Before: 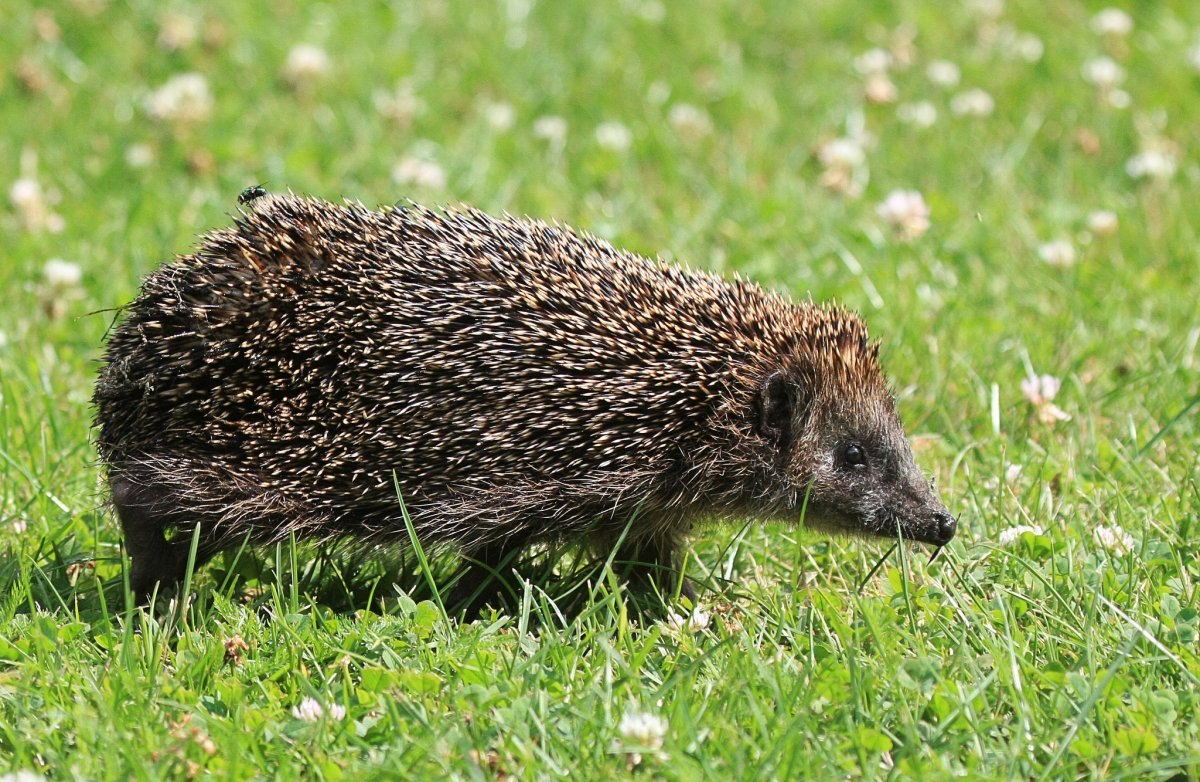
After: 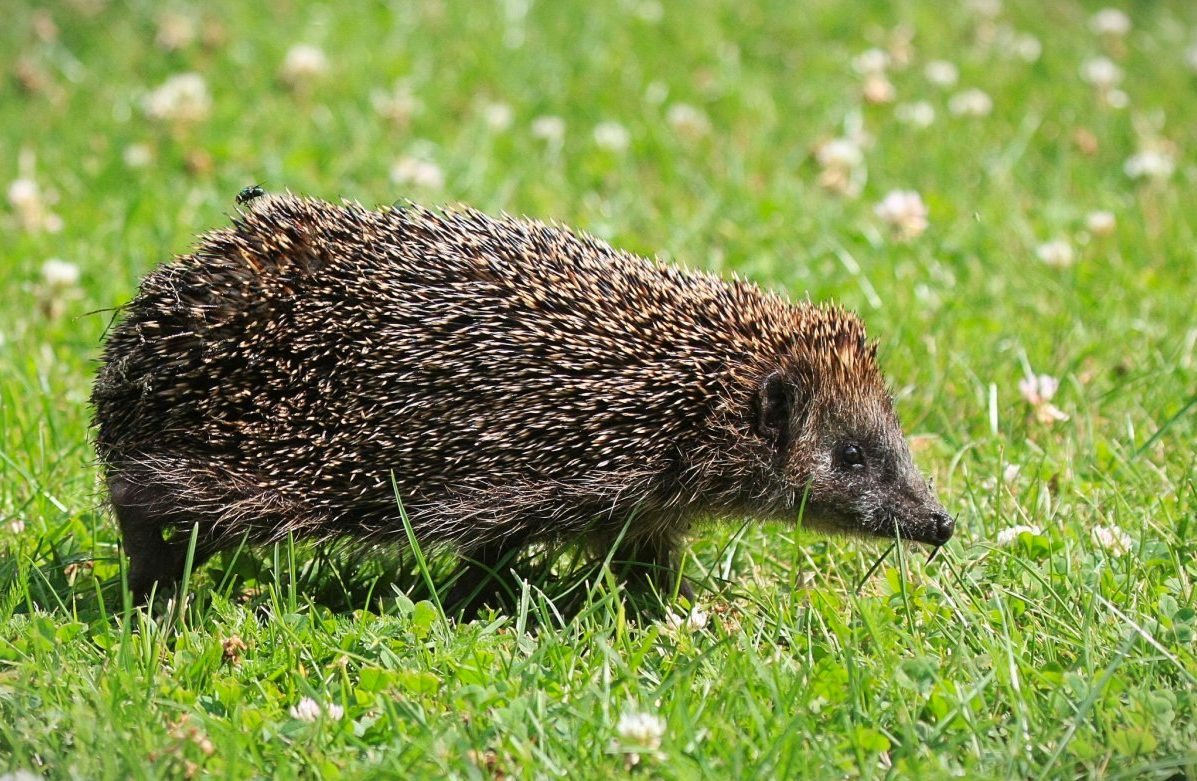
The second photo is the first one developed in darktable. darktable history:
contrast brightness saturation: saturation 0.134
exposure: exposure -0.004 EV, compensate highlight preservation false
crop and rotate: left 0.19%, bottom 0.009%
vignetting: fall-off start 98.86%, fall-off radius 99.85%, width/height ratio 1.427, dithering 8-bit output
